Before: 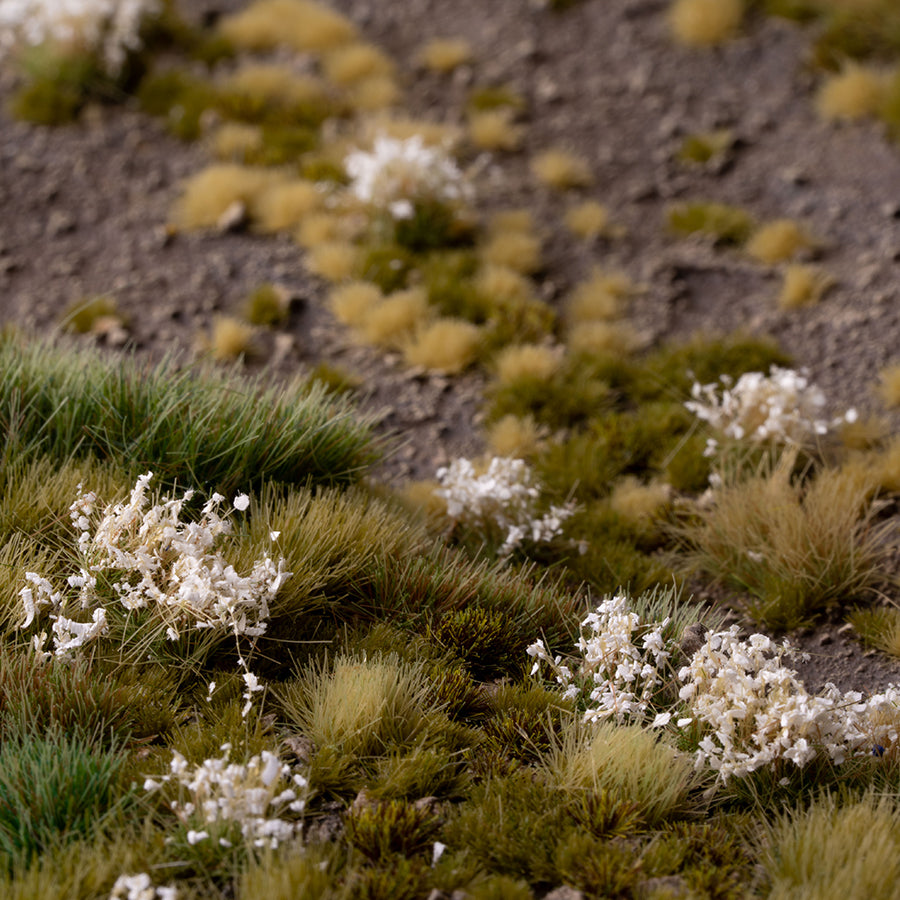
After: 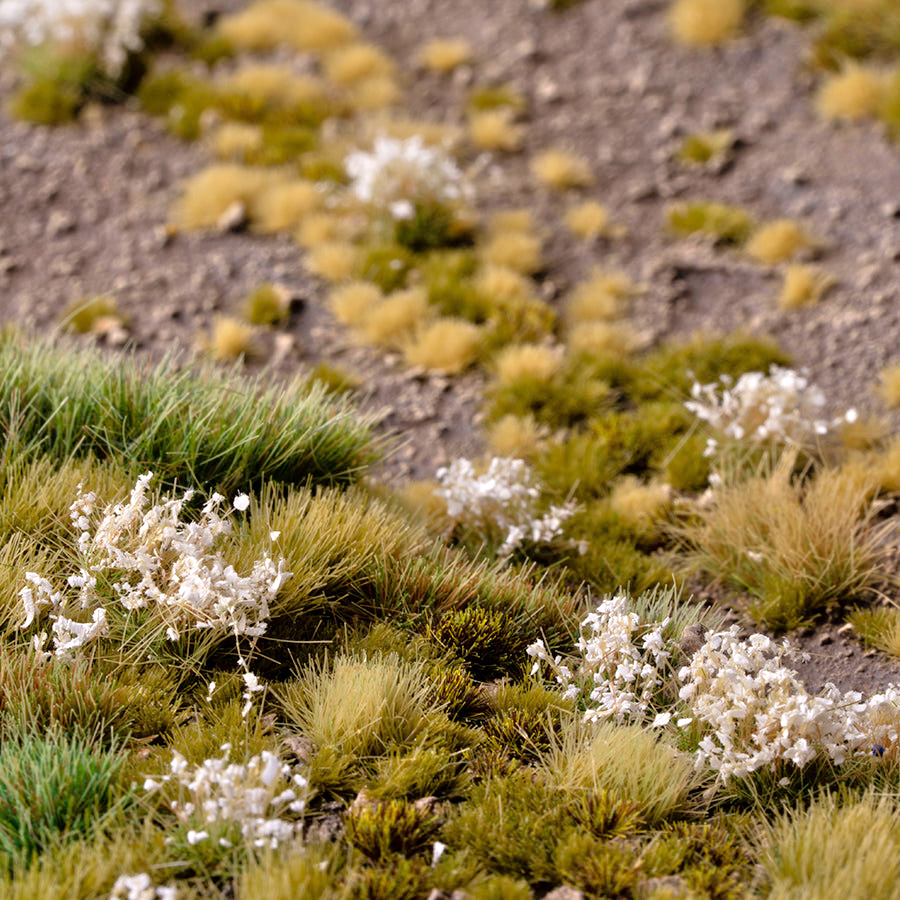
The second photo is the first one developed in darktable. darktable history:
exposure: exposure 0.2 EV, compensate highlight preservation false
tone equalizer: -7 EV 0.15 EV, -6 EV 0.6 EV, -5 EV 1.15 EV, -4 EV 1.33 EV, -3 EV 1.15 EV, -2 EV 0.6 EV, -1 EV 0.15 EV, mask exposure compensation -0.5 EV
